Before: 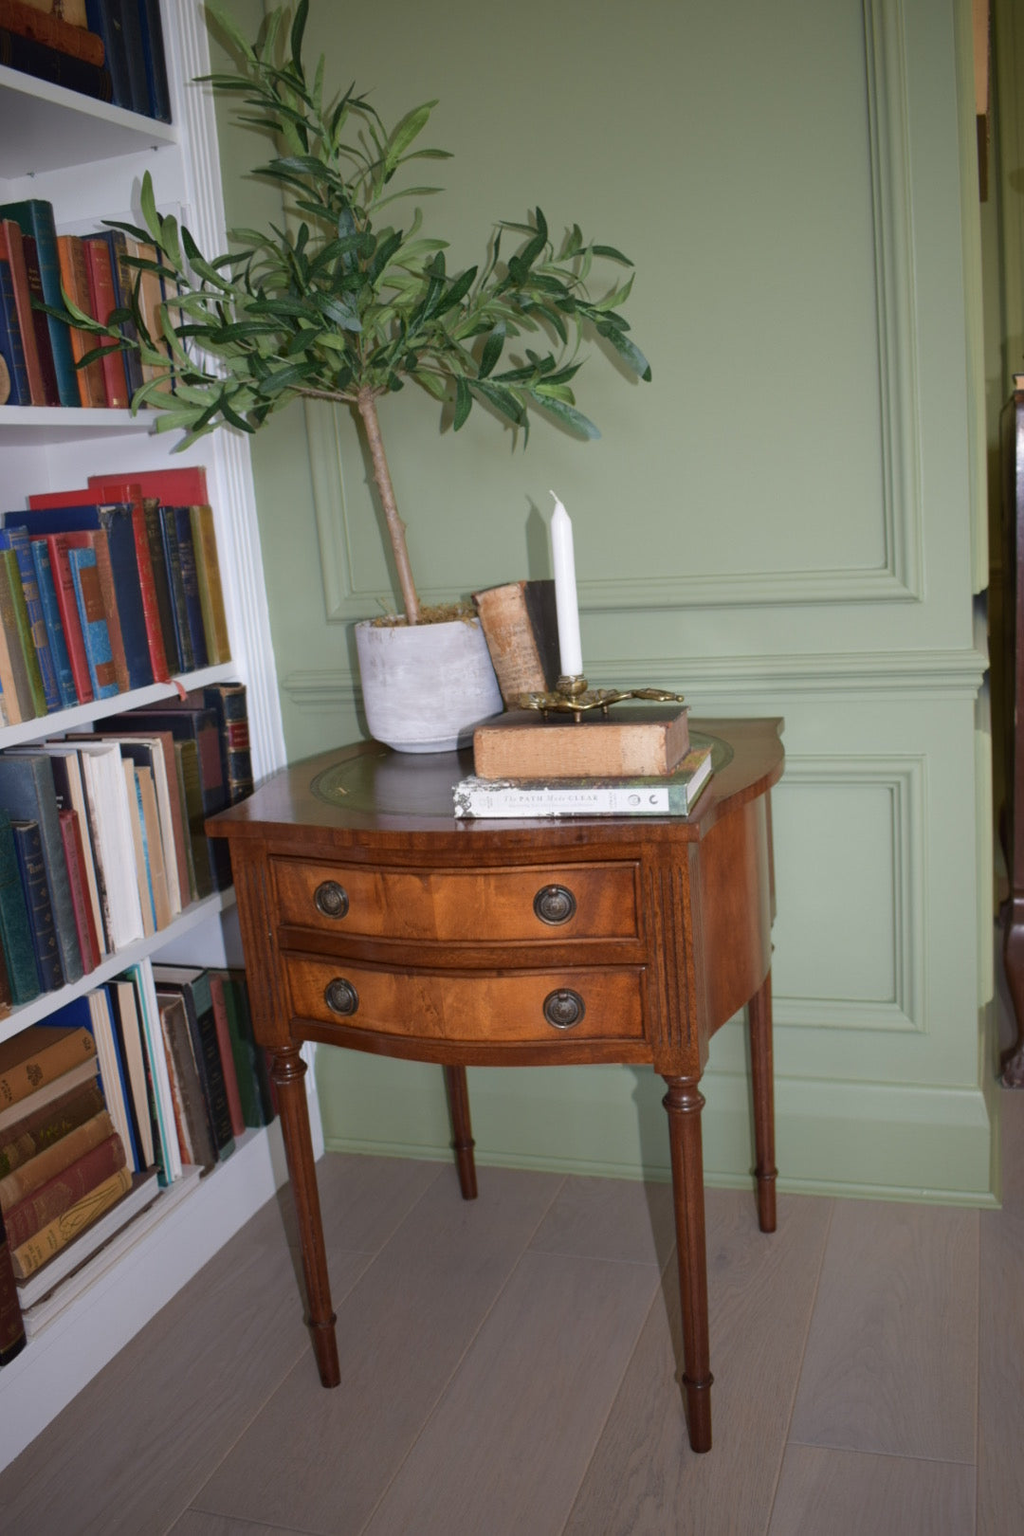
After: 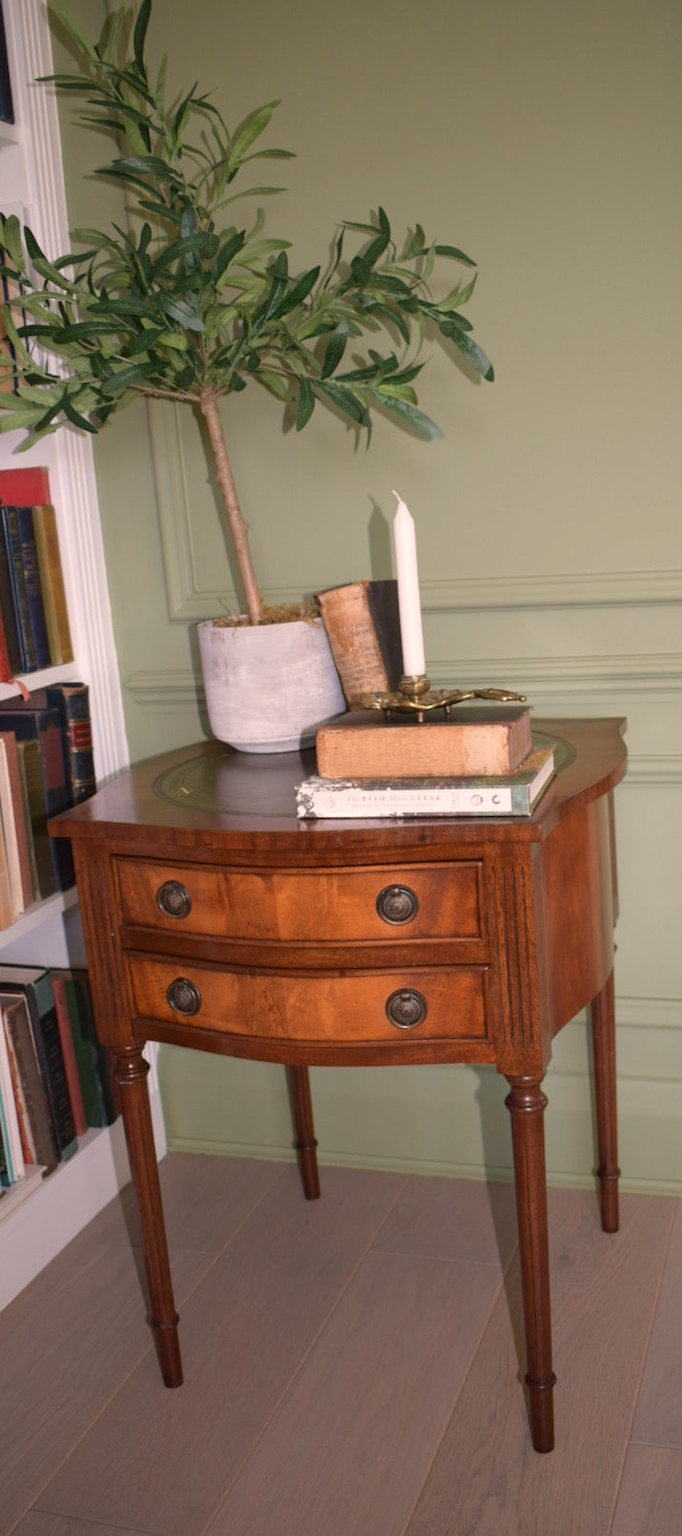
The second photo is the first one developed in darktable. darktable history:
white balance: red 1.127, blue 0.943
crop and rotate: left 15.446%, right 17.836%
